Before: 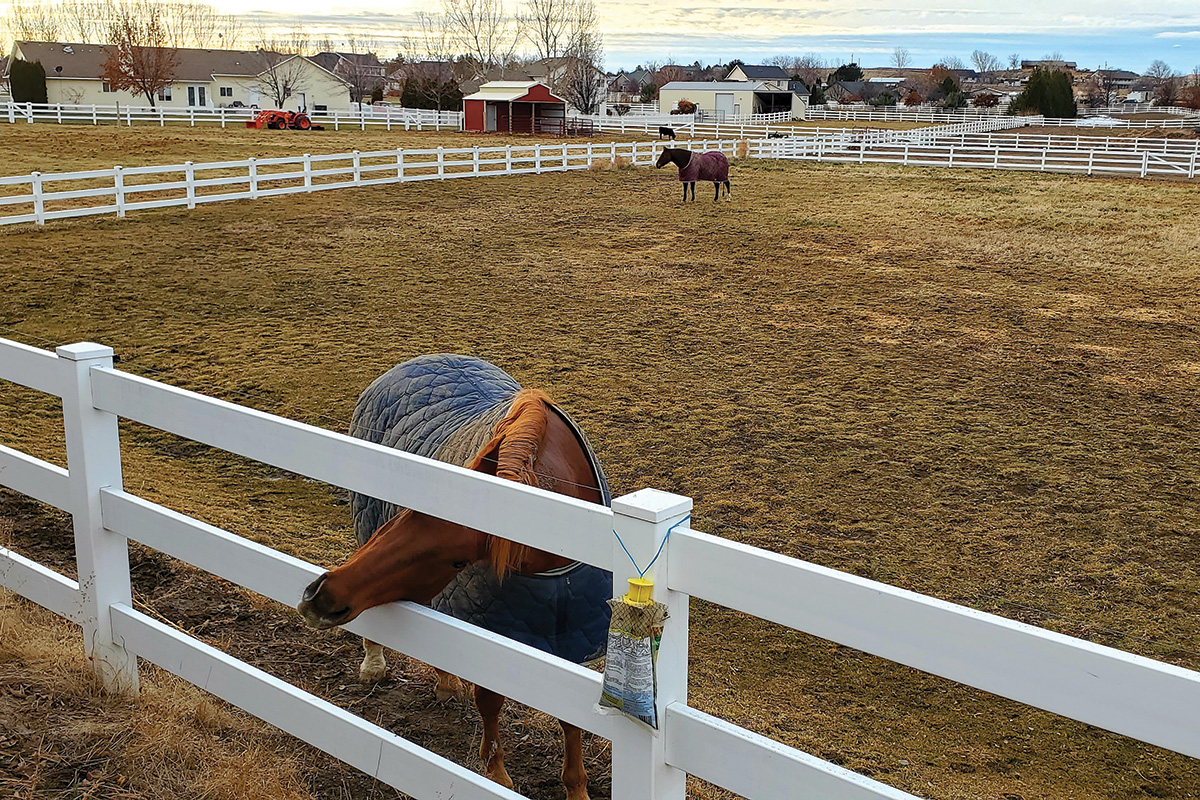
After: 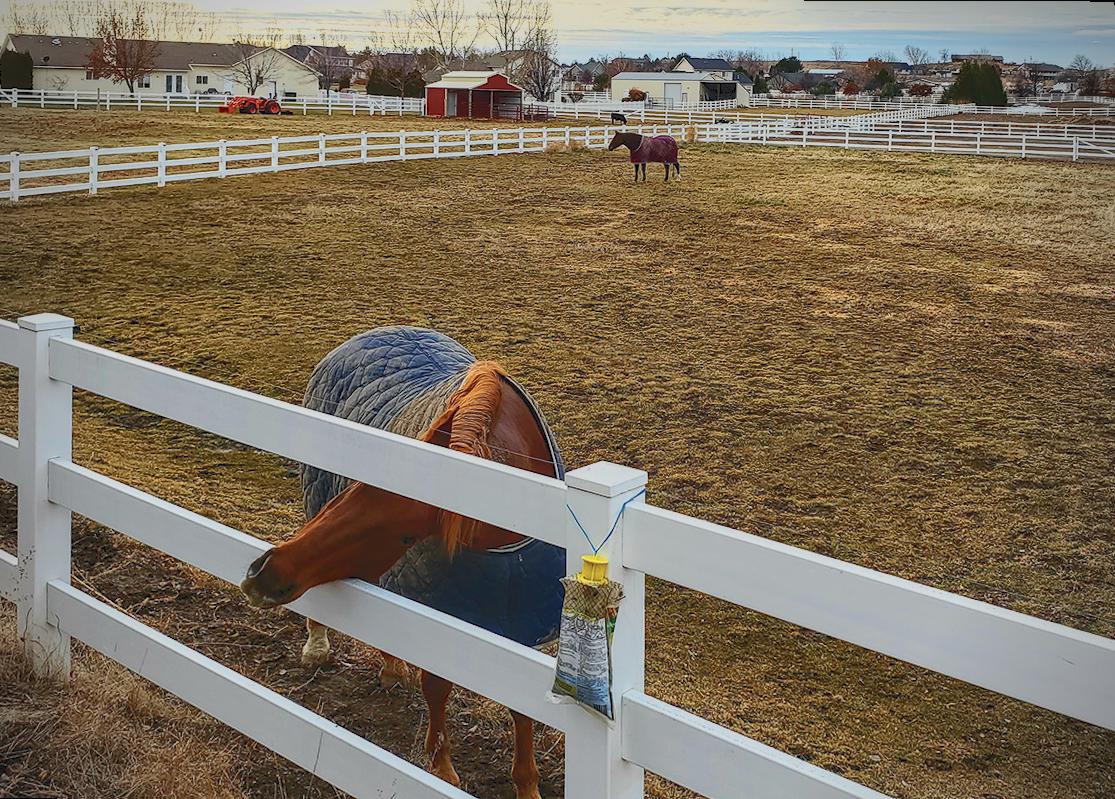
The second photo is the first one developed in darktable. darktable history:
tone curve: curves: ch0 [(0, 0.148) (0.191, 0.225) (0.712, 0.695) (0.864, 0.797) (1, 0.839)]
rotate and perspective: rotation 0.215°, lens shift (vertical) -0.139, crop left 0.069, crop right 0.939, crop top 0.002, crop bottom 0.996
local contrast: detail 130%
vignetting: on, module defaults
